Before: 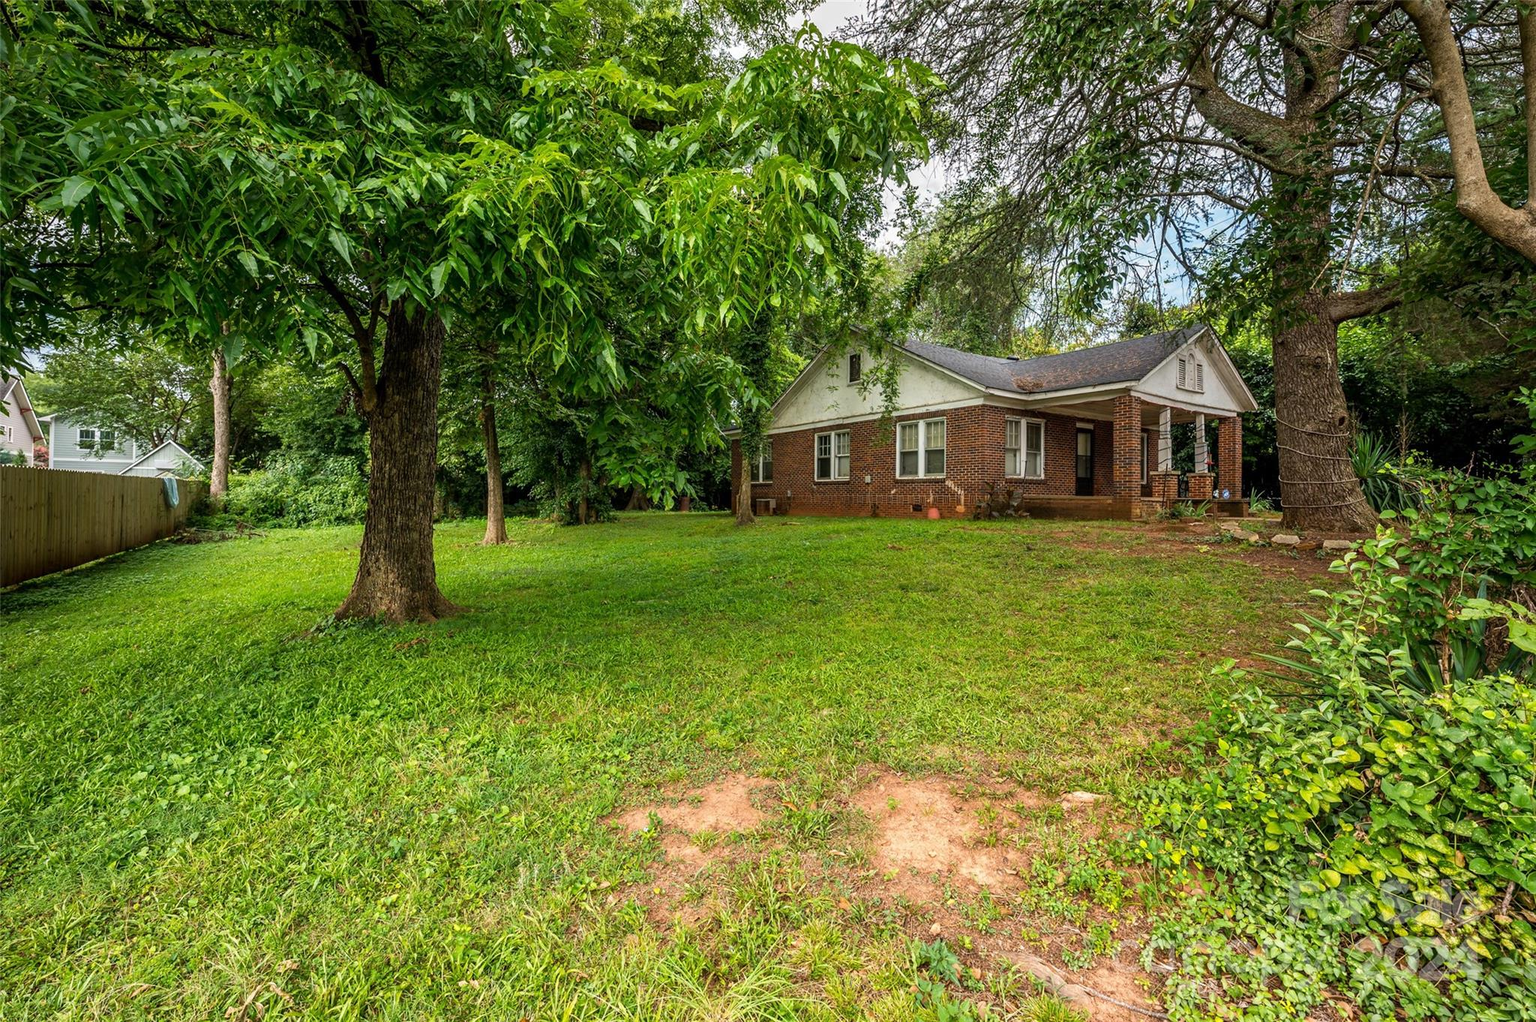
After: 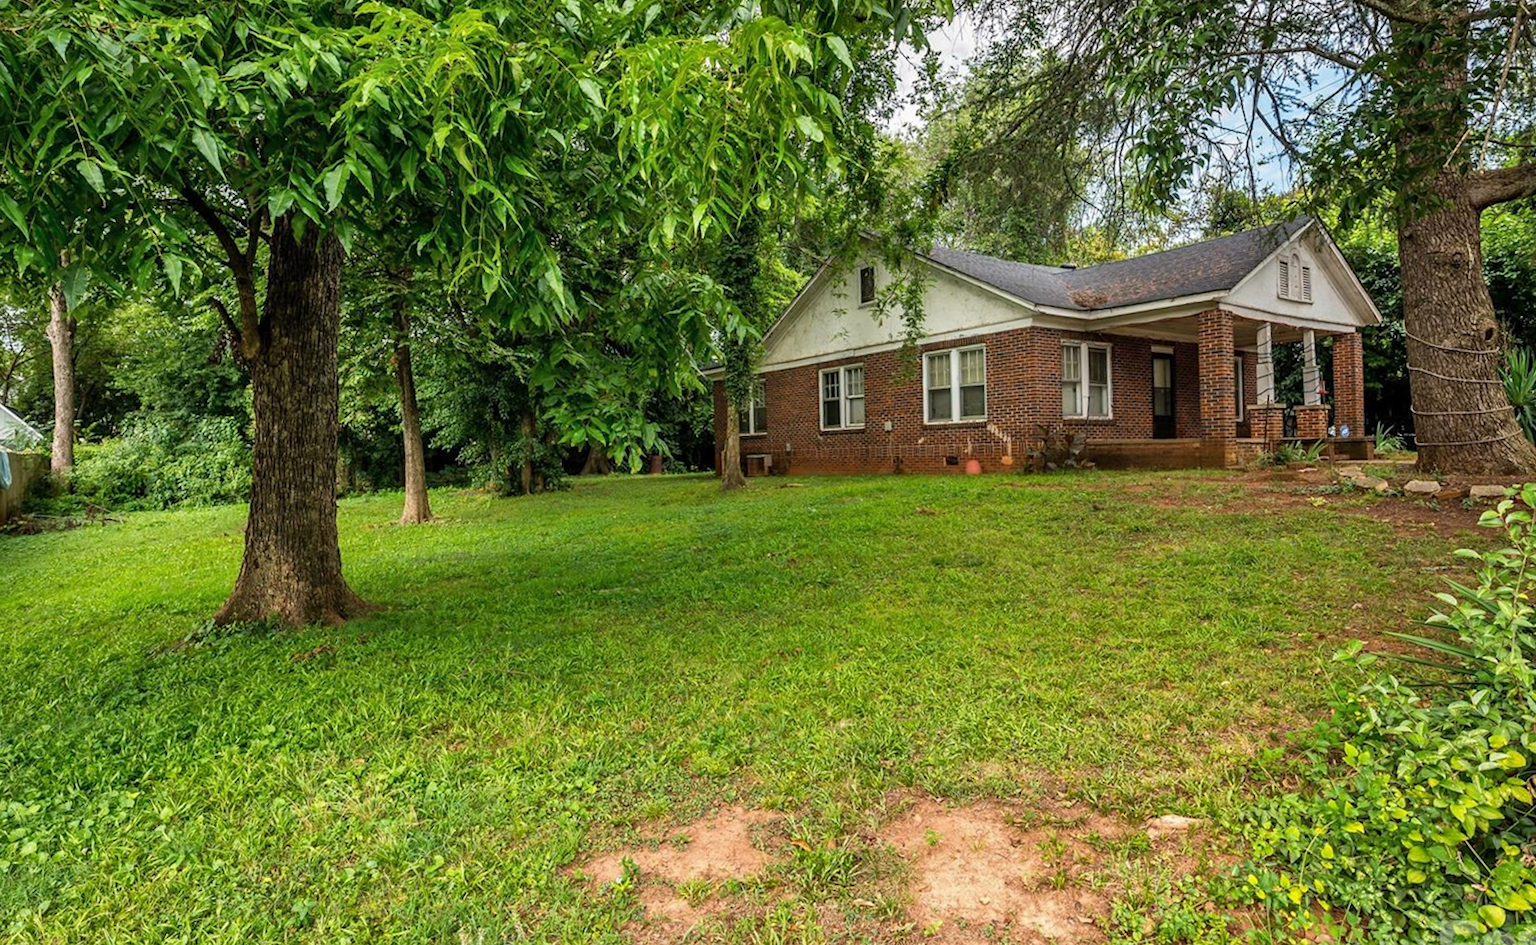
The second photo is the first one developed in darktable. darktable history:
rotate and perspective: rotation -5°, crop left 0.05, crop right 0.952, crop top 0.11, crop bottom 0.89
crop and rotate: angle -3.27°, left 5.211%, top 5.211%, right 4.607%, bottom 4.607%
shadows and highlights: highlights color adjustment 0%, low approximation 0.01, soften with gaussian
